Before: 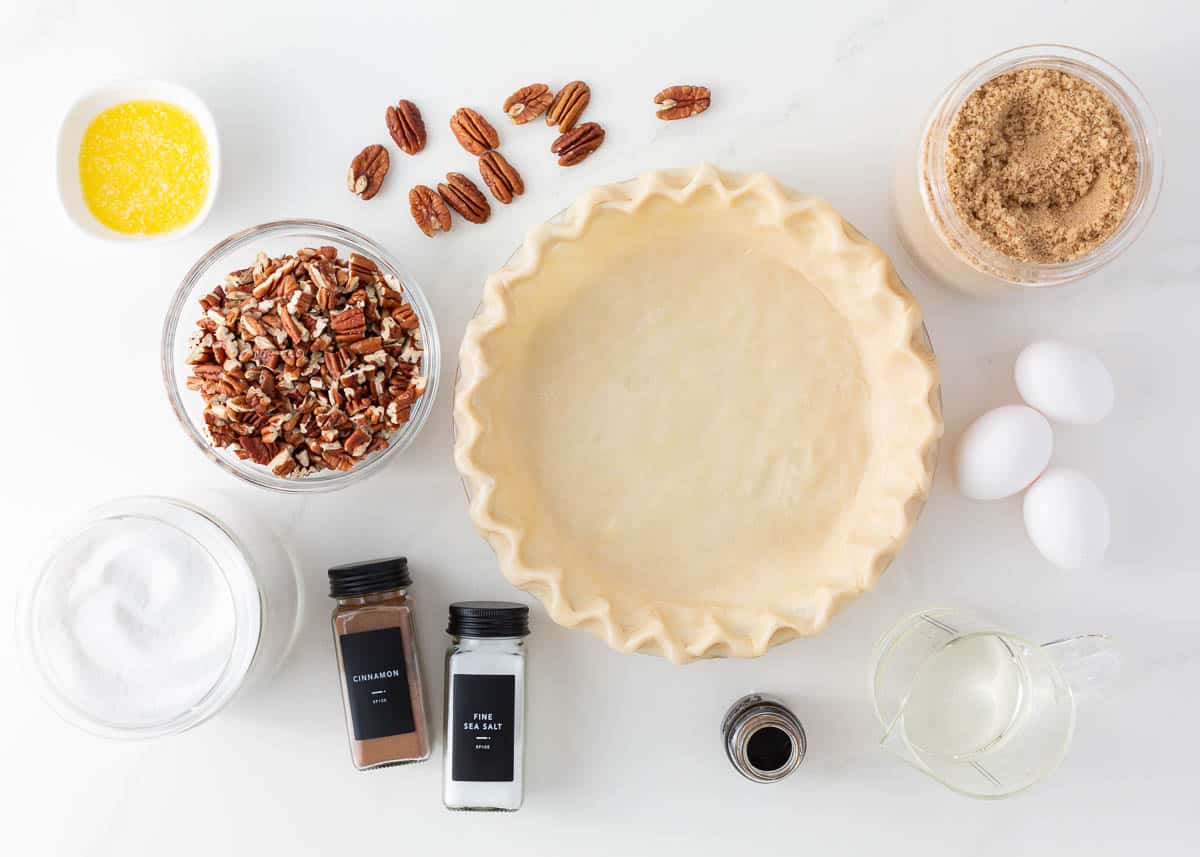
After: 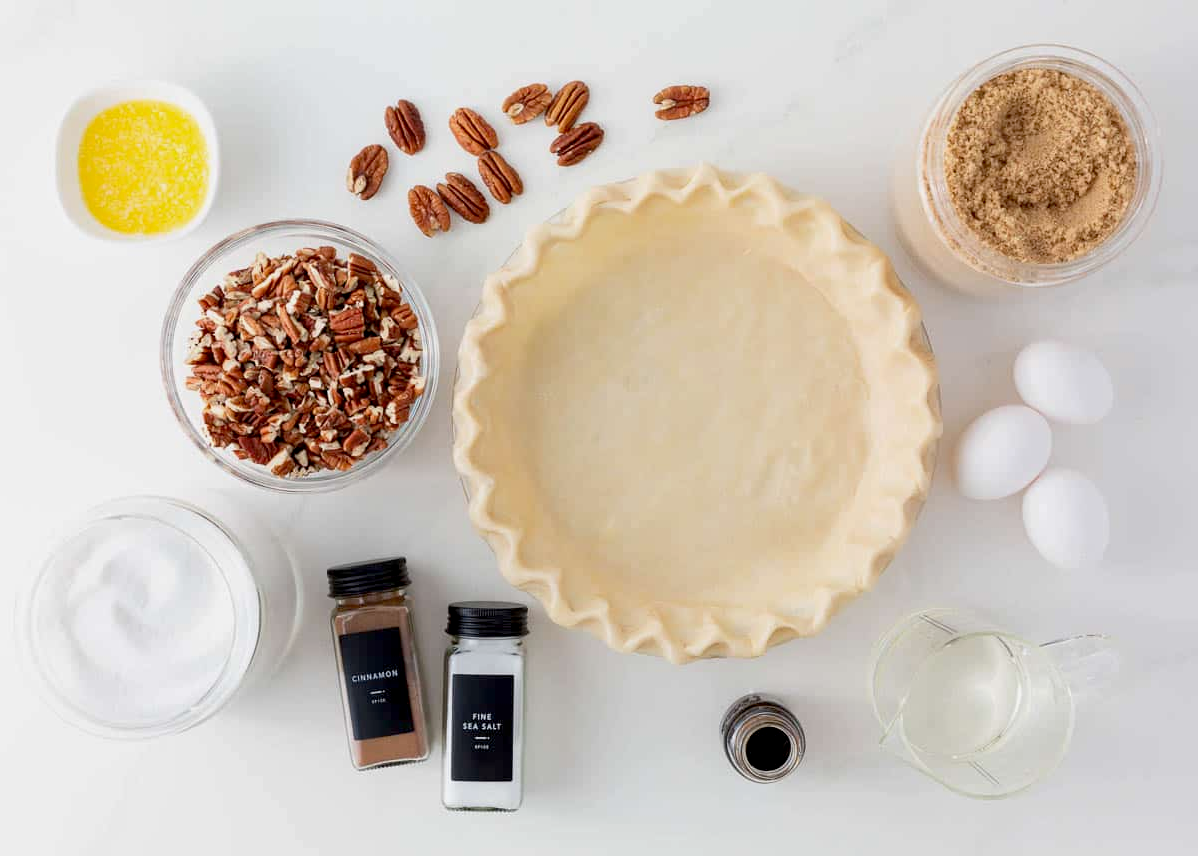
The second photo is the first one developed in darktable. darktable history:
exposure: black level correction 0.009, exposure -0.163 EV, compensate highlight preservation false
crop and rotate: left 0.111%, bottom 0.001%
